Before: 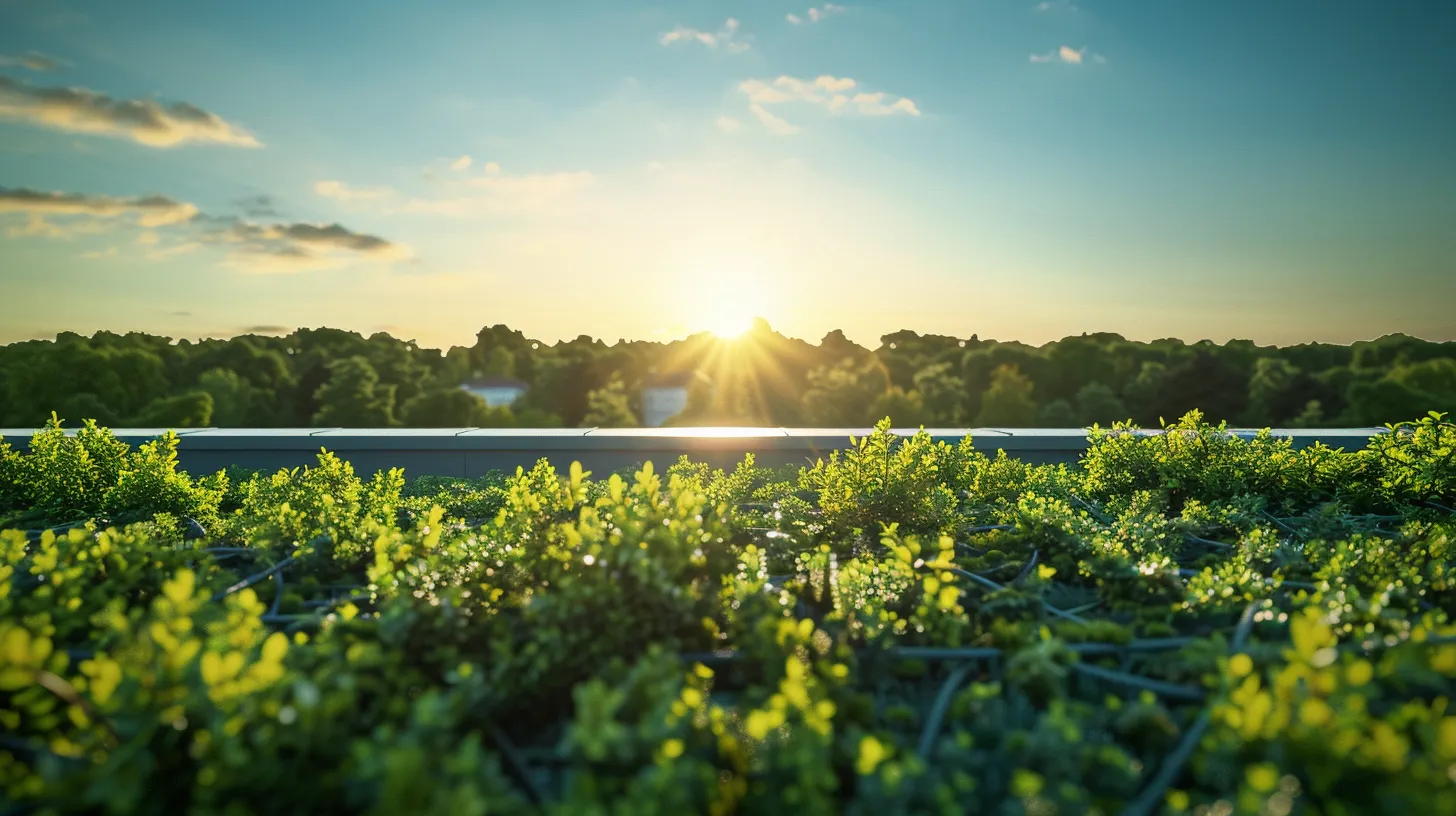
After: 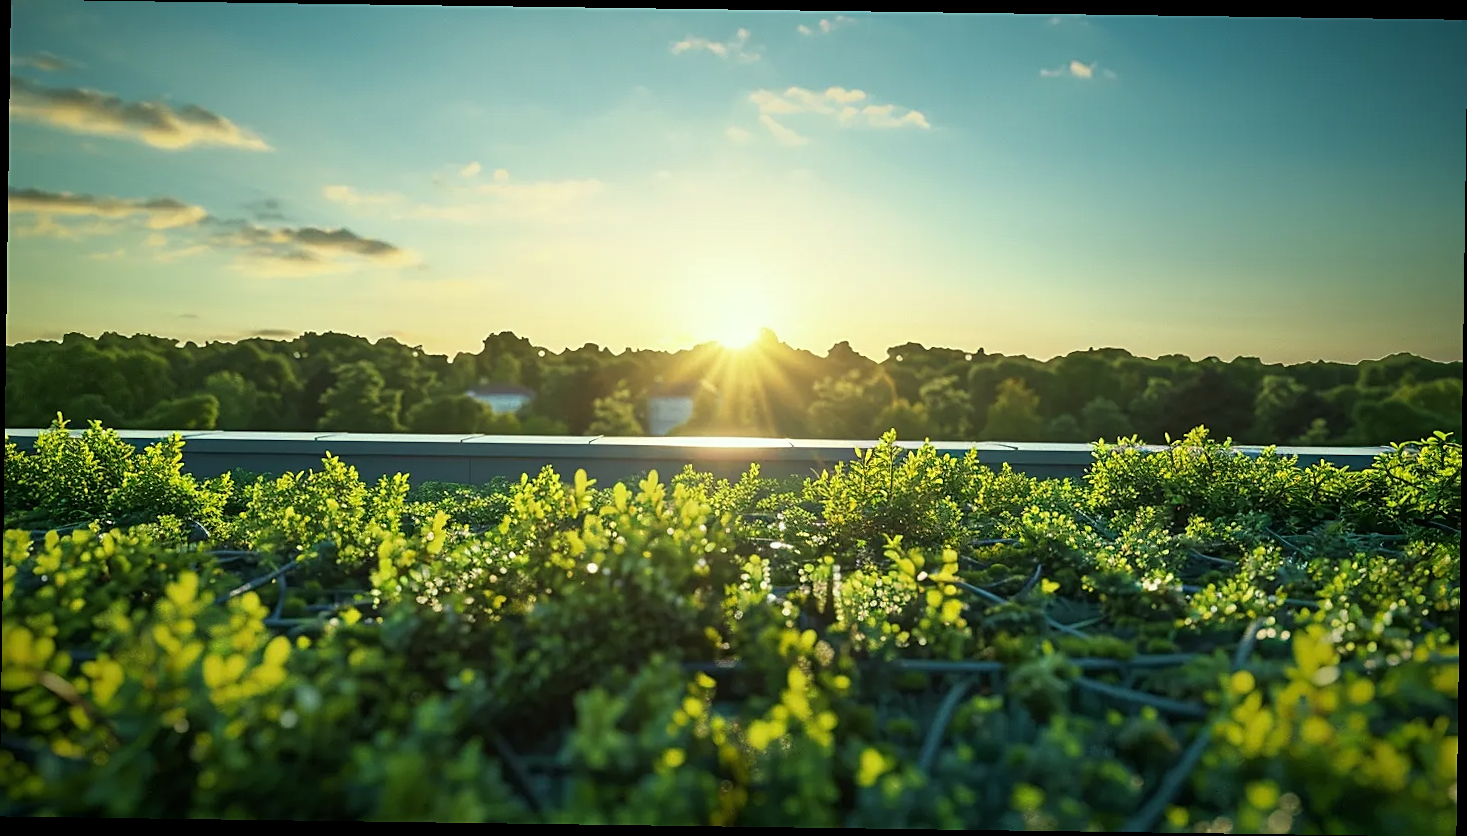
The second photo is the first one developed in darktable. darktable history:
rotate and perspective: rotation 0.8°, automatic cropping off
sharpen: on, module defaults
color correction: highlights a* -4.73, highlights b* 5.06, saturation 0.97
